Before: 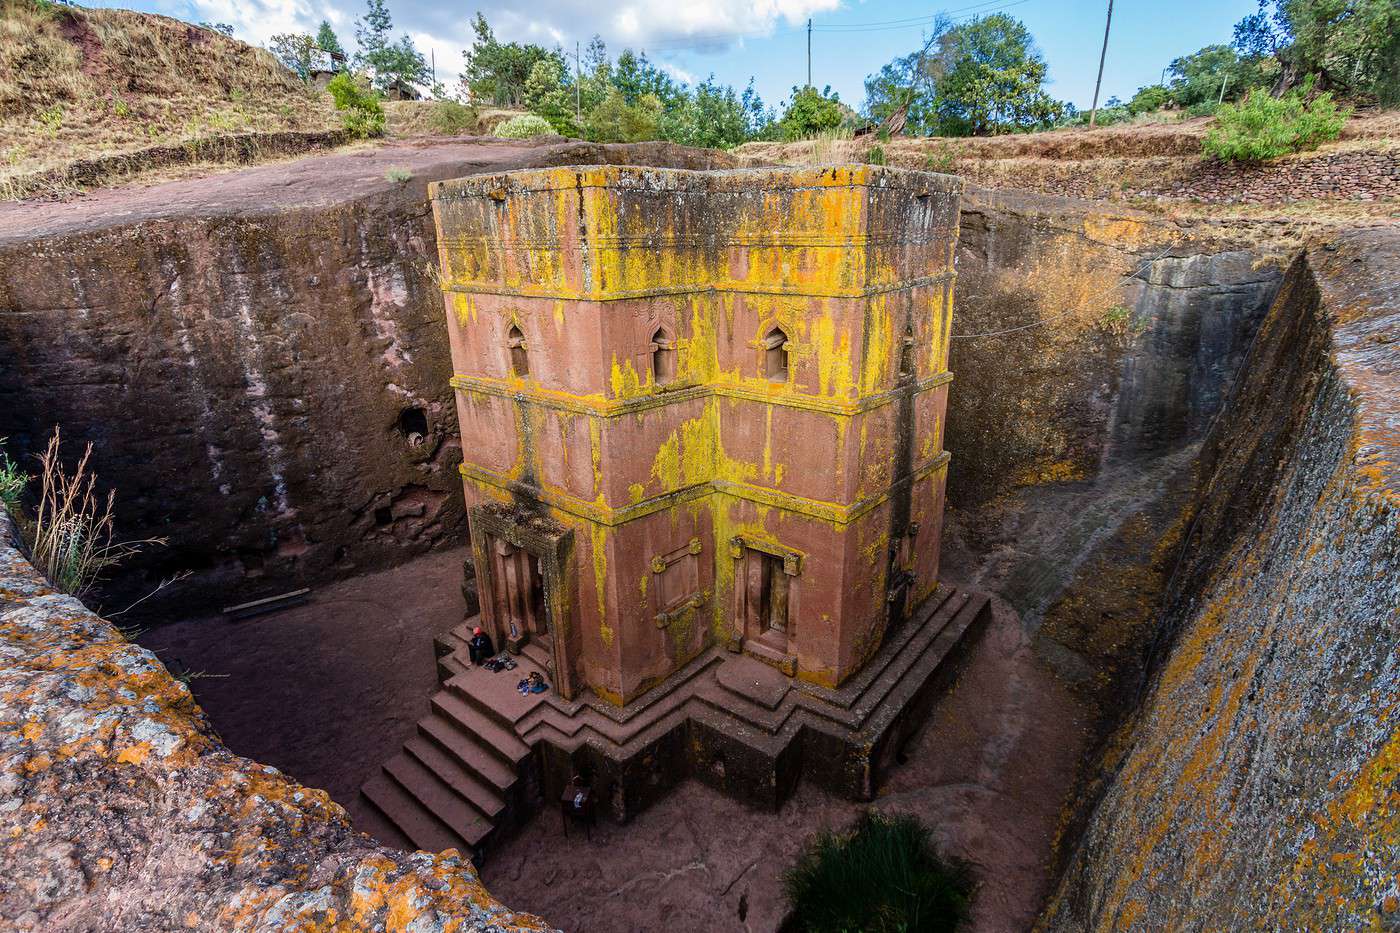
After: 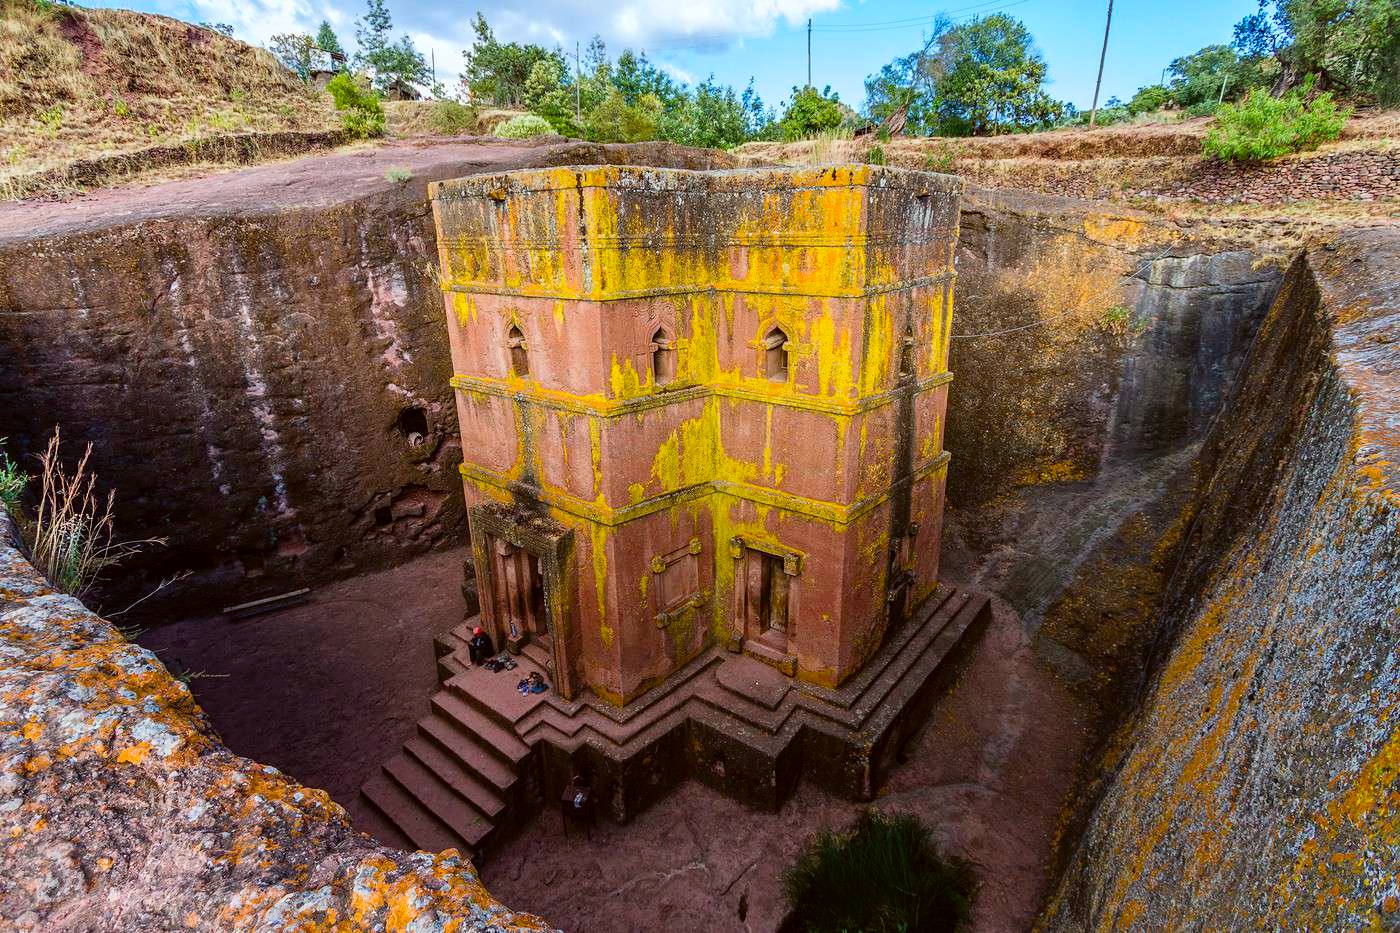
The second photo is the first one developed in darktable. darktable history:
exposure: compensate exposure bias true, compensate highlight preservation false
contrast brightness saturation: contrast 0.097, brightness 0.031, saturation 0.093
color calibration: gray › normalize channels true, x 0.342, y 0.355, temperature 5138.1 K, gamut compression 0.001
color balance rgb: perceptual saturation grading › global saturation 19.333%
color correction: highlights a* -3.31, highlights b* -6.82, shadows a* 3.01, shadows b* 5.63
